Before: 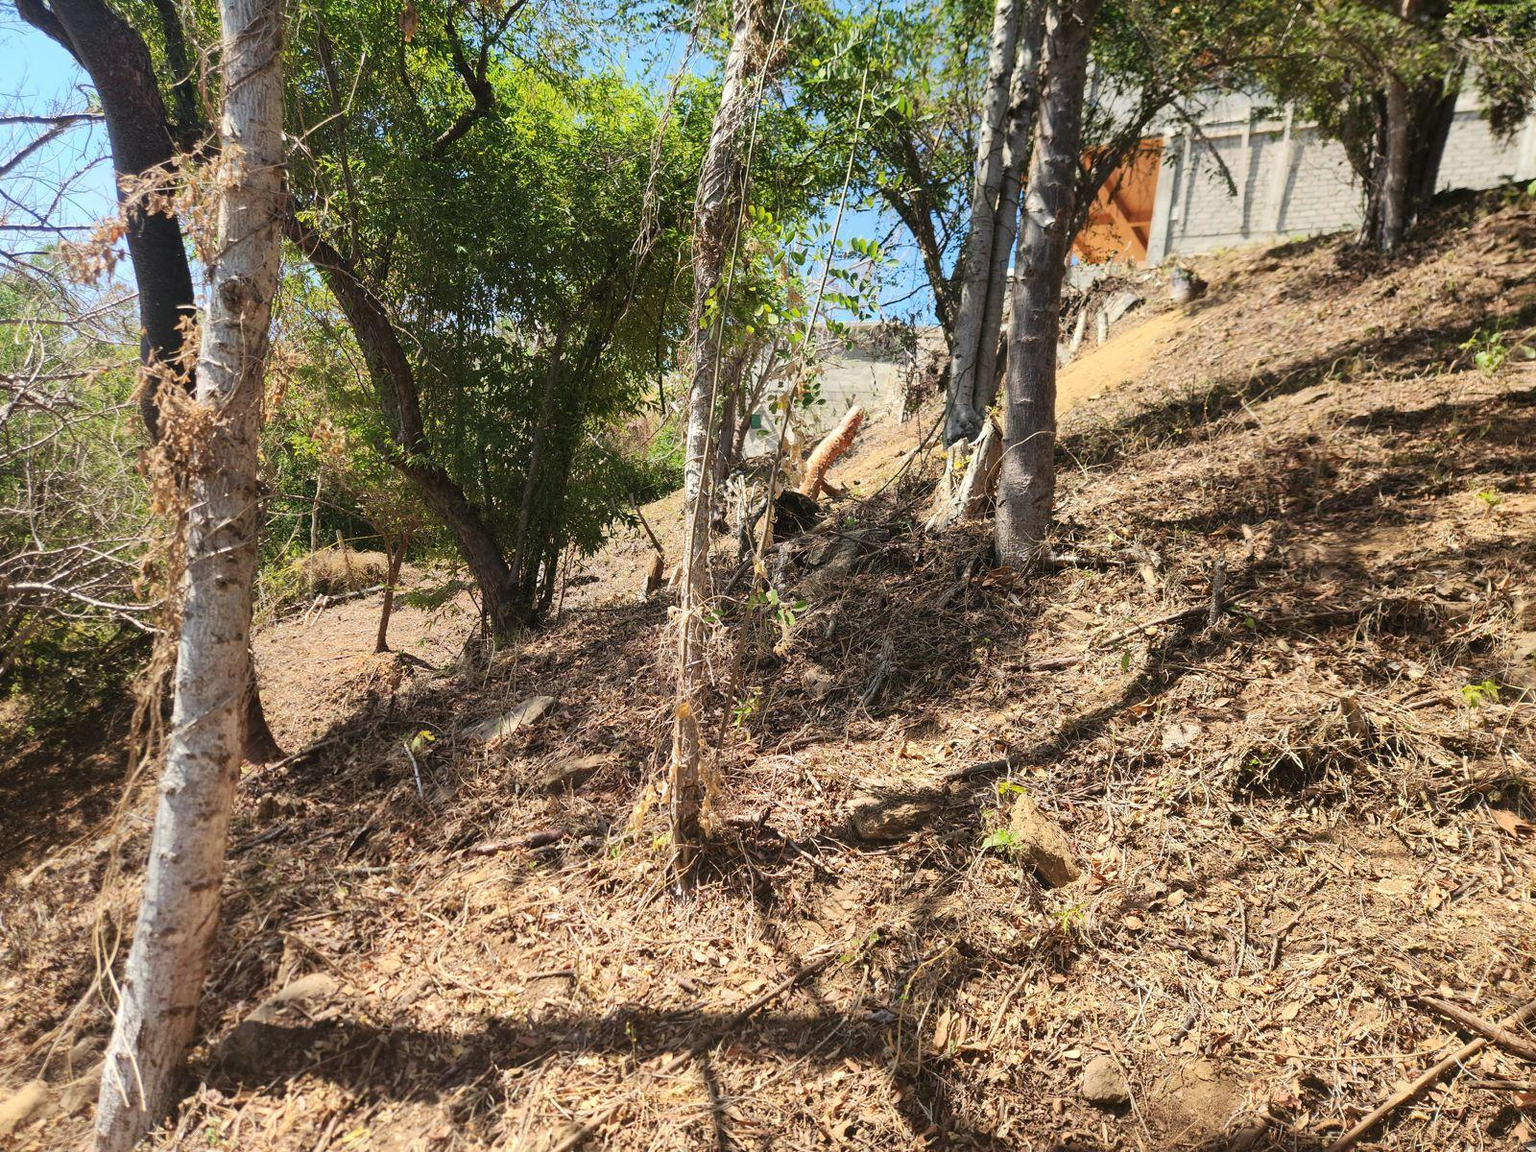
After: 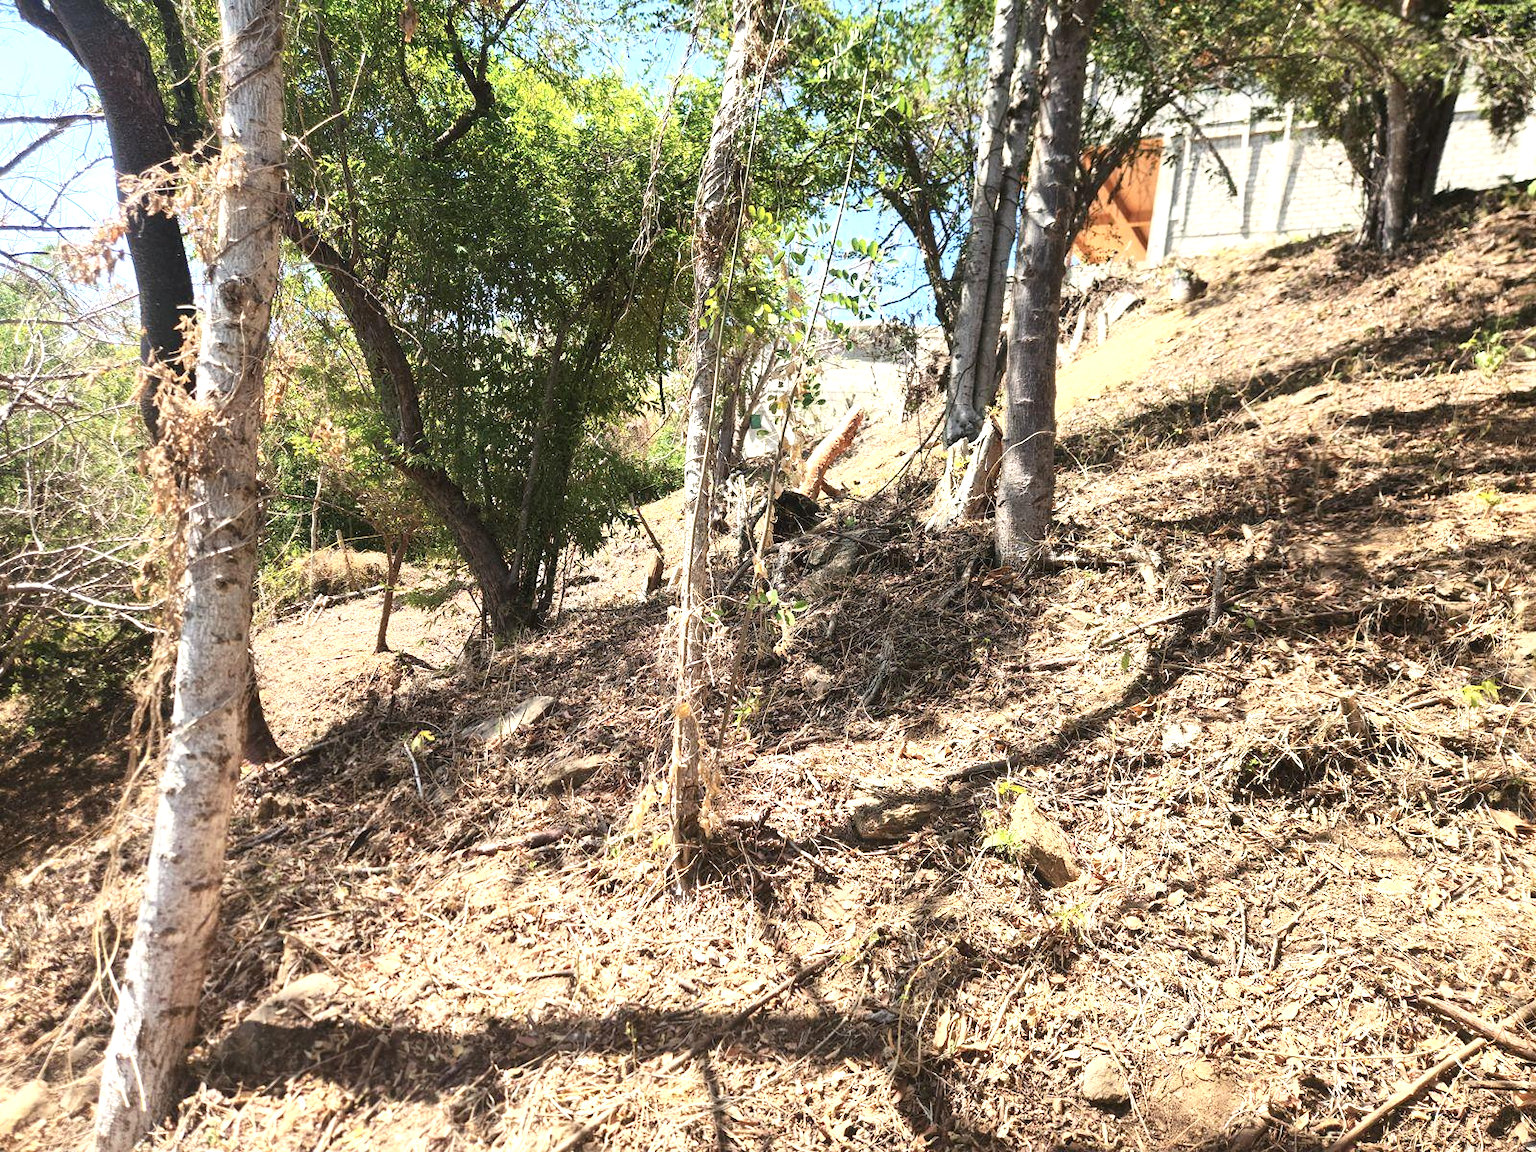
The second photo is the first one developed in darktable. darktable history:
contrast brightness saturation: contrast 0.107, saturation -0.153
exposure: exposure 0.807 EV, compensate highlight preservation false
